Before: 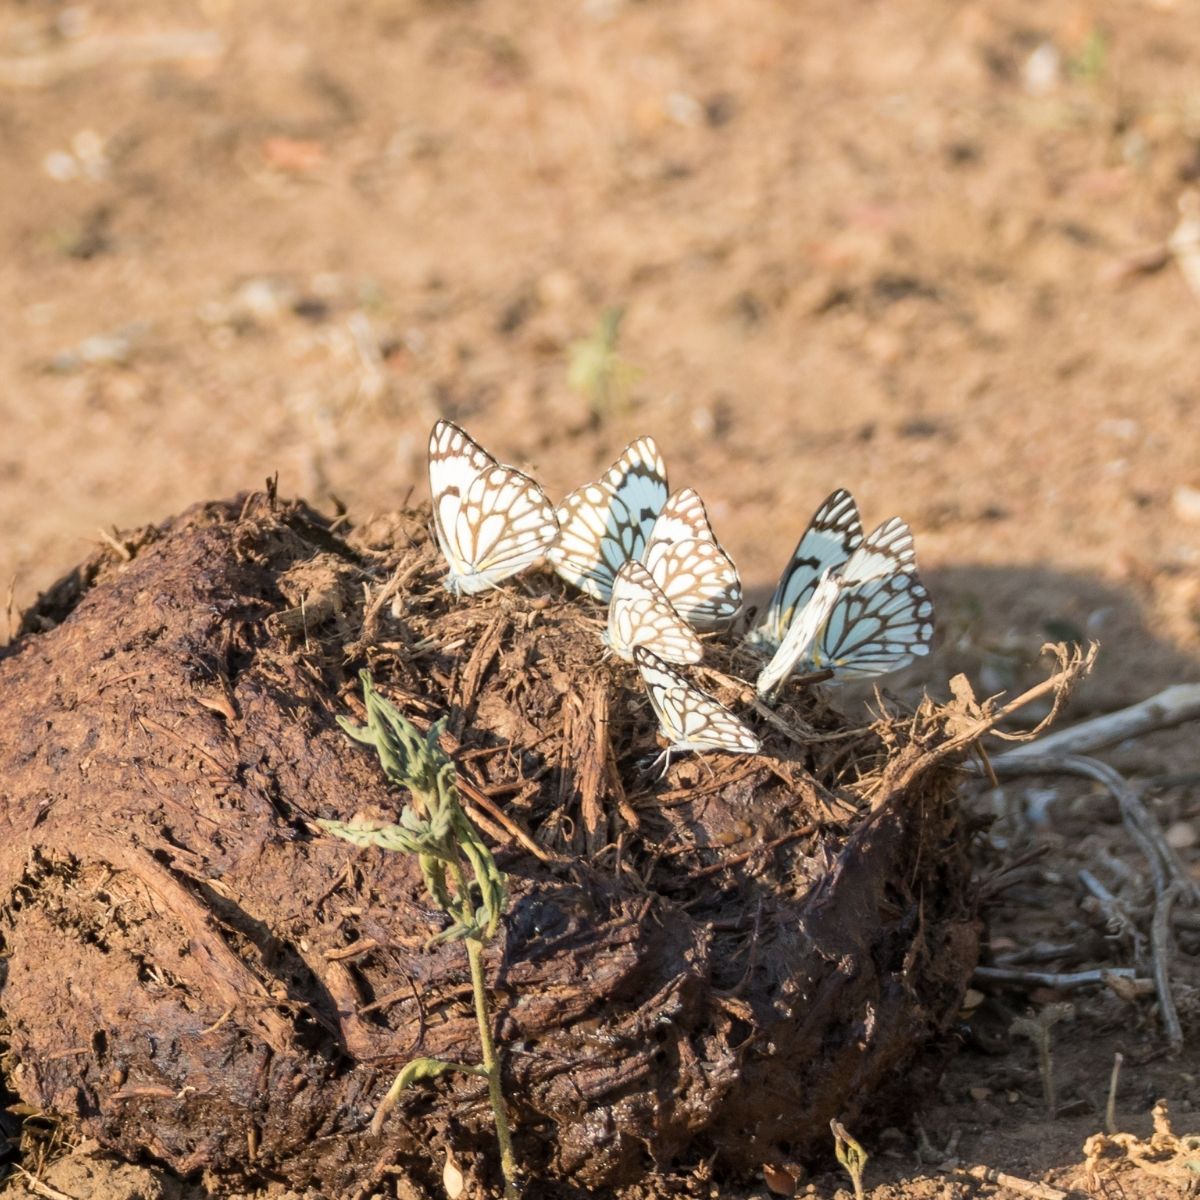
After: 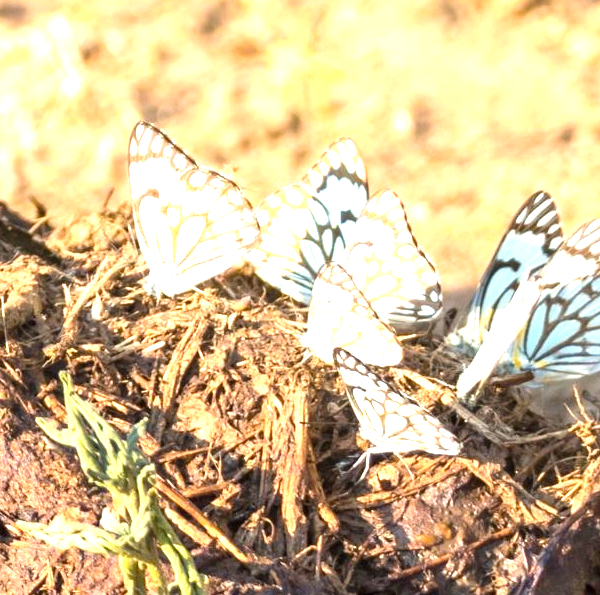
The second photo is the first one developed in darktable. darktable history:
exposure: black level correction 0, exposure 1.2 EV, compensate highlight preservation false
contrast brightness saturation: saturation -0.095
crop: left 25.048%, top 24.899%, right 24.946%, bottom 25.493%
color balance rgb: perceptual saturation grading › global saturation 25.739%, perceptual brilliance grading › global brilliance 4.358%, global vibrance 20%
